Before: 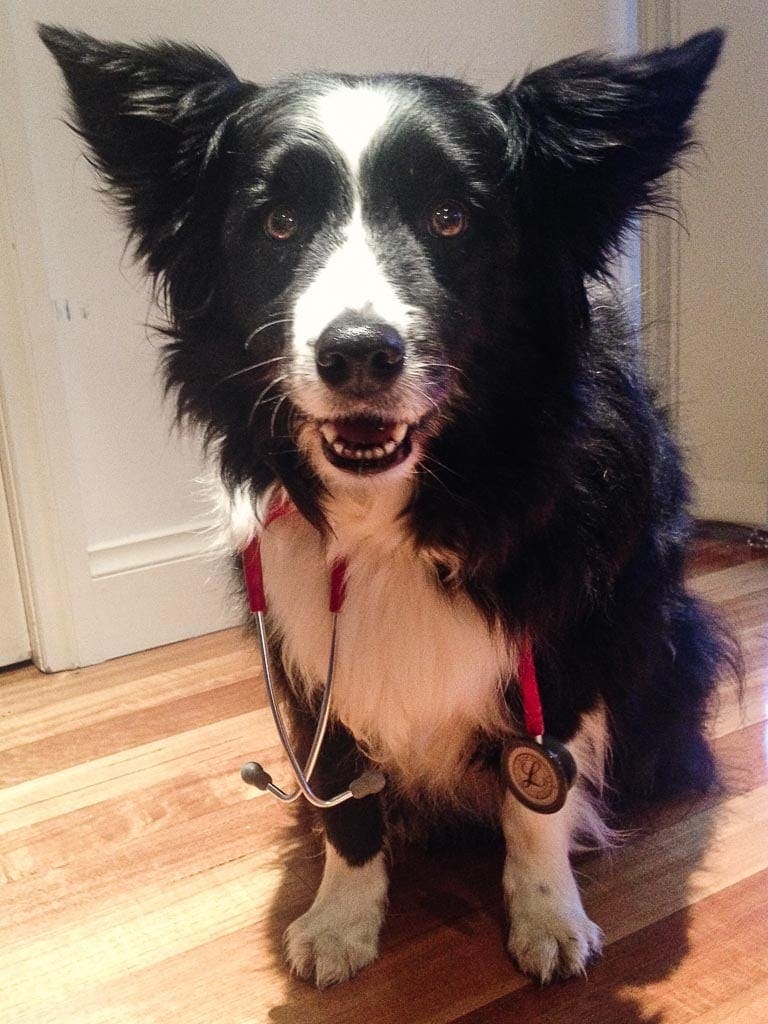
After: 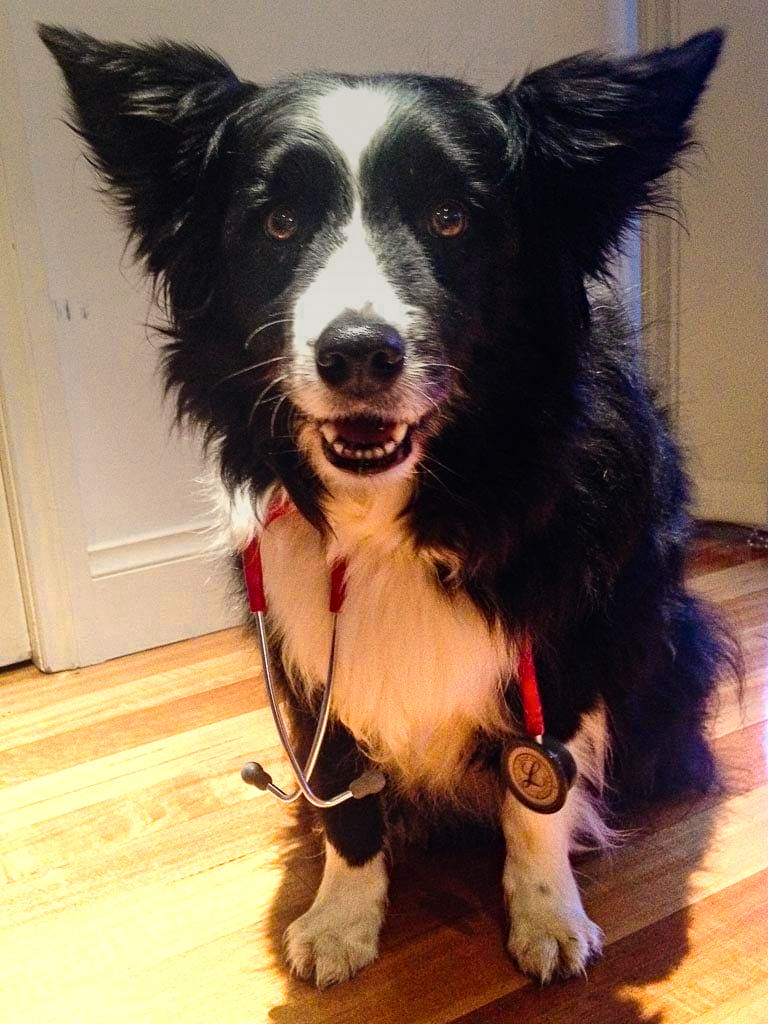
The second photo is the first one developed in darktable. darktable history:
graduated density: on, module defaults
color zones: curves: ch0 [(0.099, 0.624) (0.257, 0.596) (0.384, 0.376) (0.529, 0.492) (0.697, 0.564) (0.768, 0.532) (0.908, 0.644)]; ch1 [(0.112, 0.564) (0.254, 0.612) (0.432, 0.676) (0.592, 0.456) (0.743, 0.684) (0.888, 0.536)]; ch2 [(0.25, 0.5) (0.469, 0.36) (0.75, 0.5)]
haze removal: compatibility mode true, adaptive false
color balance: output saturation 120%
